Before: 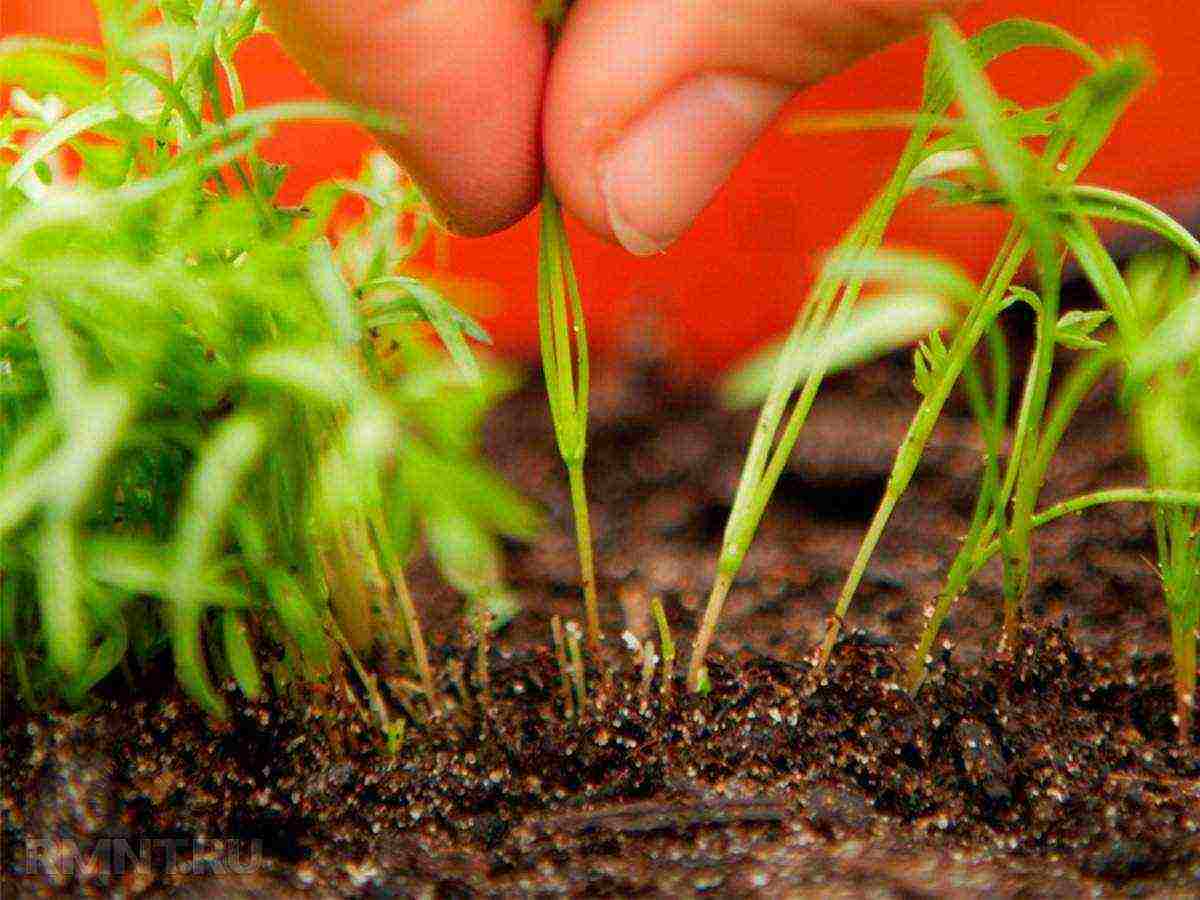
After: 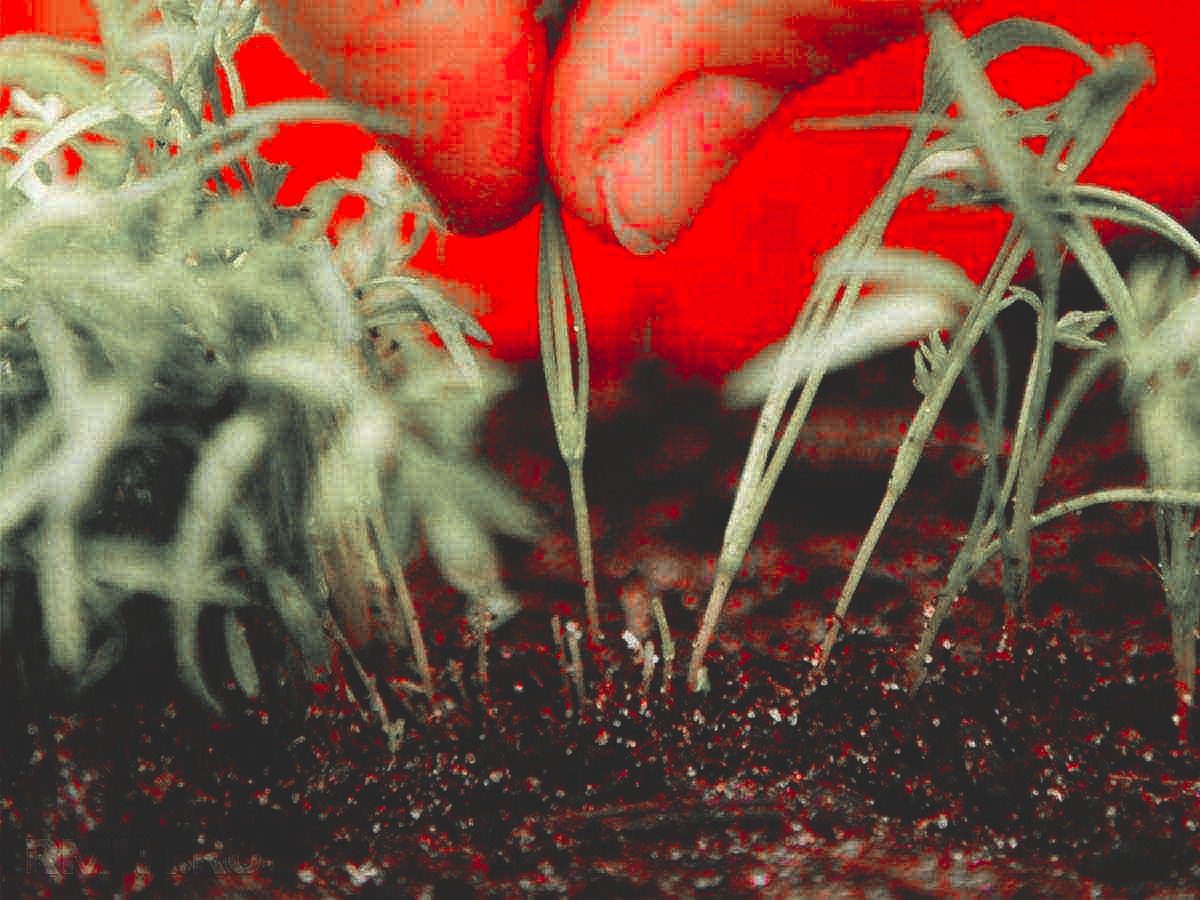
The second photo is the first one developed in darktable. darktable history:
base curve: curves: ch0 [(0, 0.02) (0.083, 0.036) (1, 1)], preserve colors none
color zones: curves: ch1 [(0, 0.831) (0.08, 0.771) (0.157, 0.268) (0.241, 0.207) (0.562, -0.005) (0.714, -0.013) (0.876, 0.01) (1, 0.831)]
